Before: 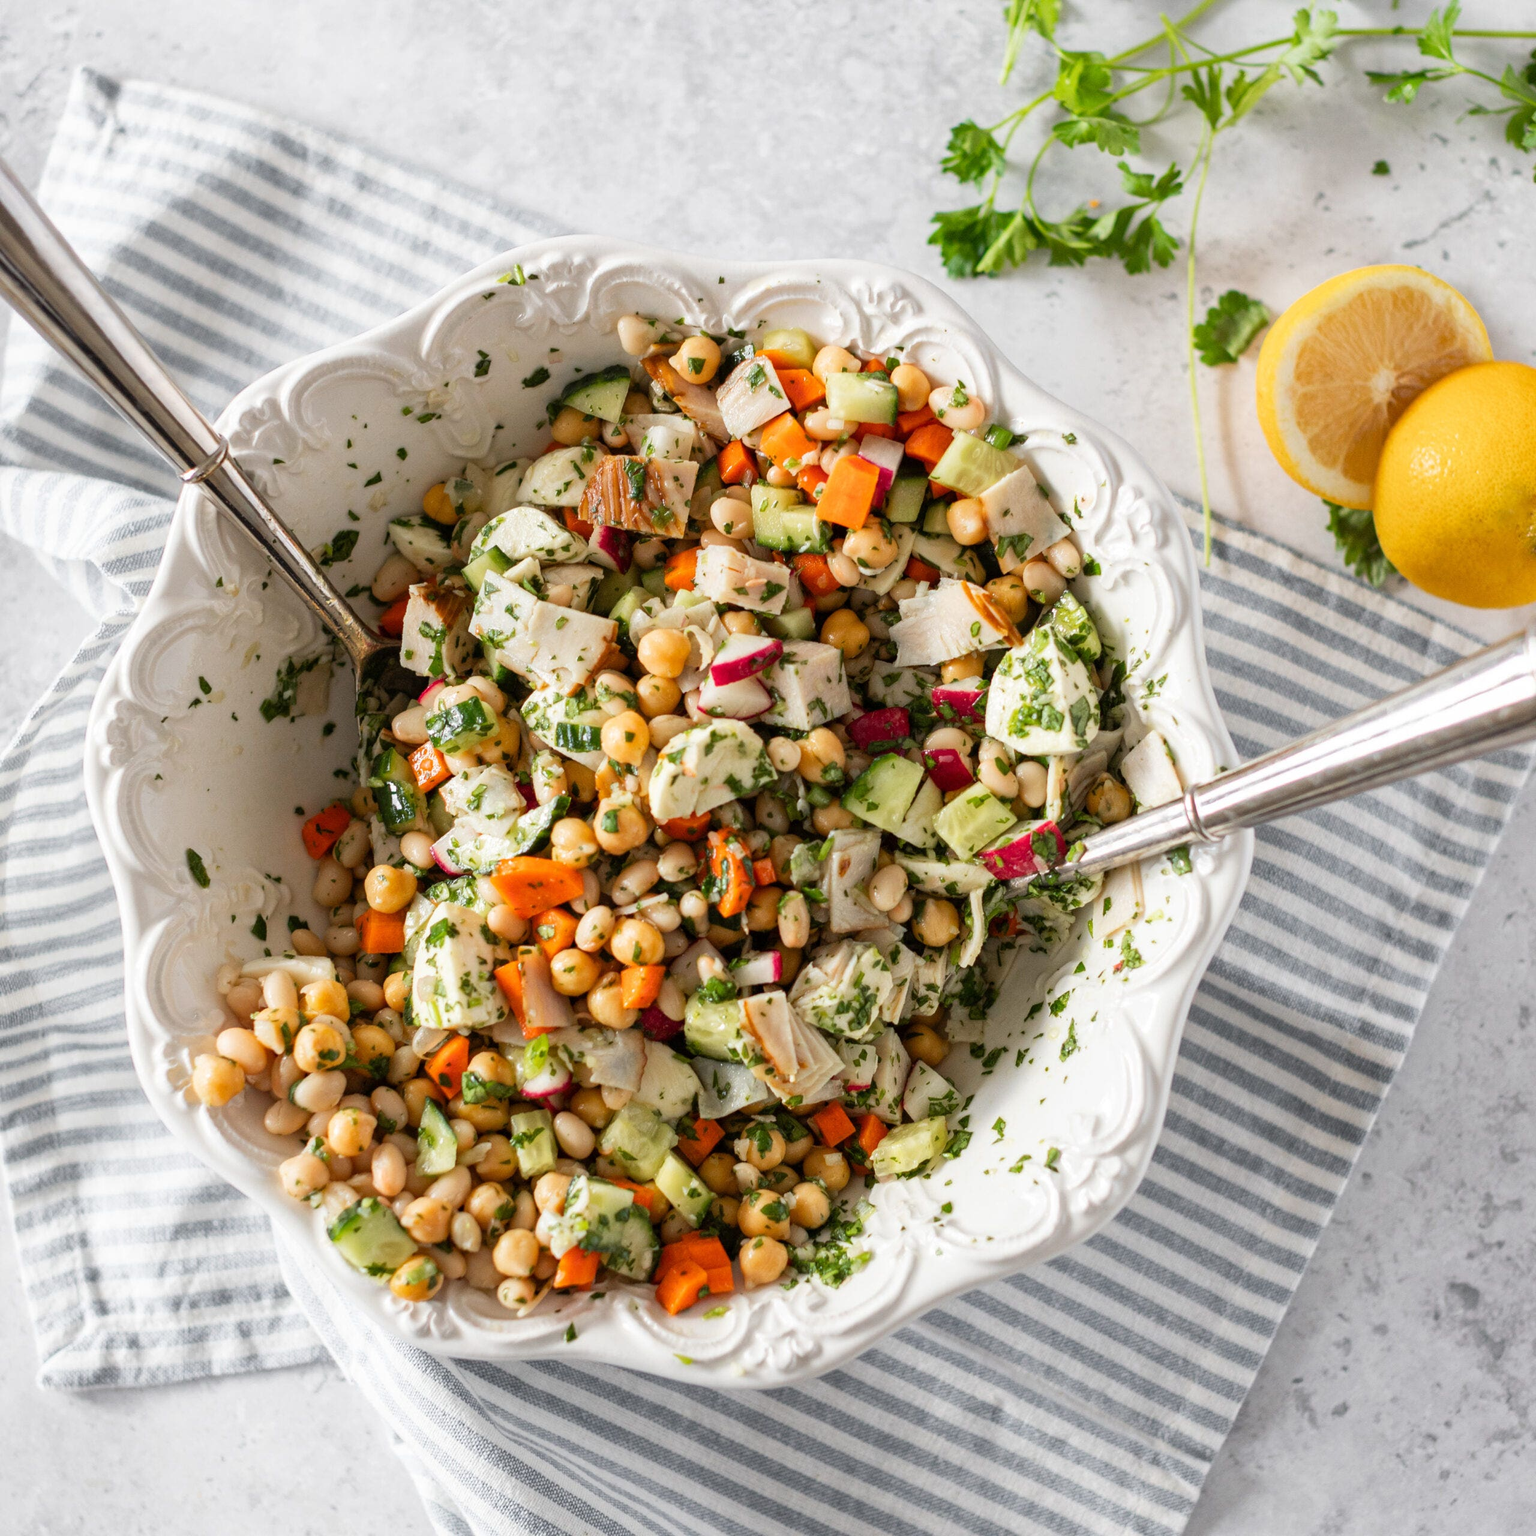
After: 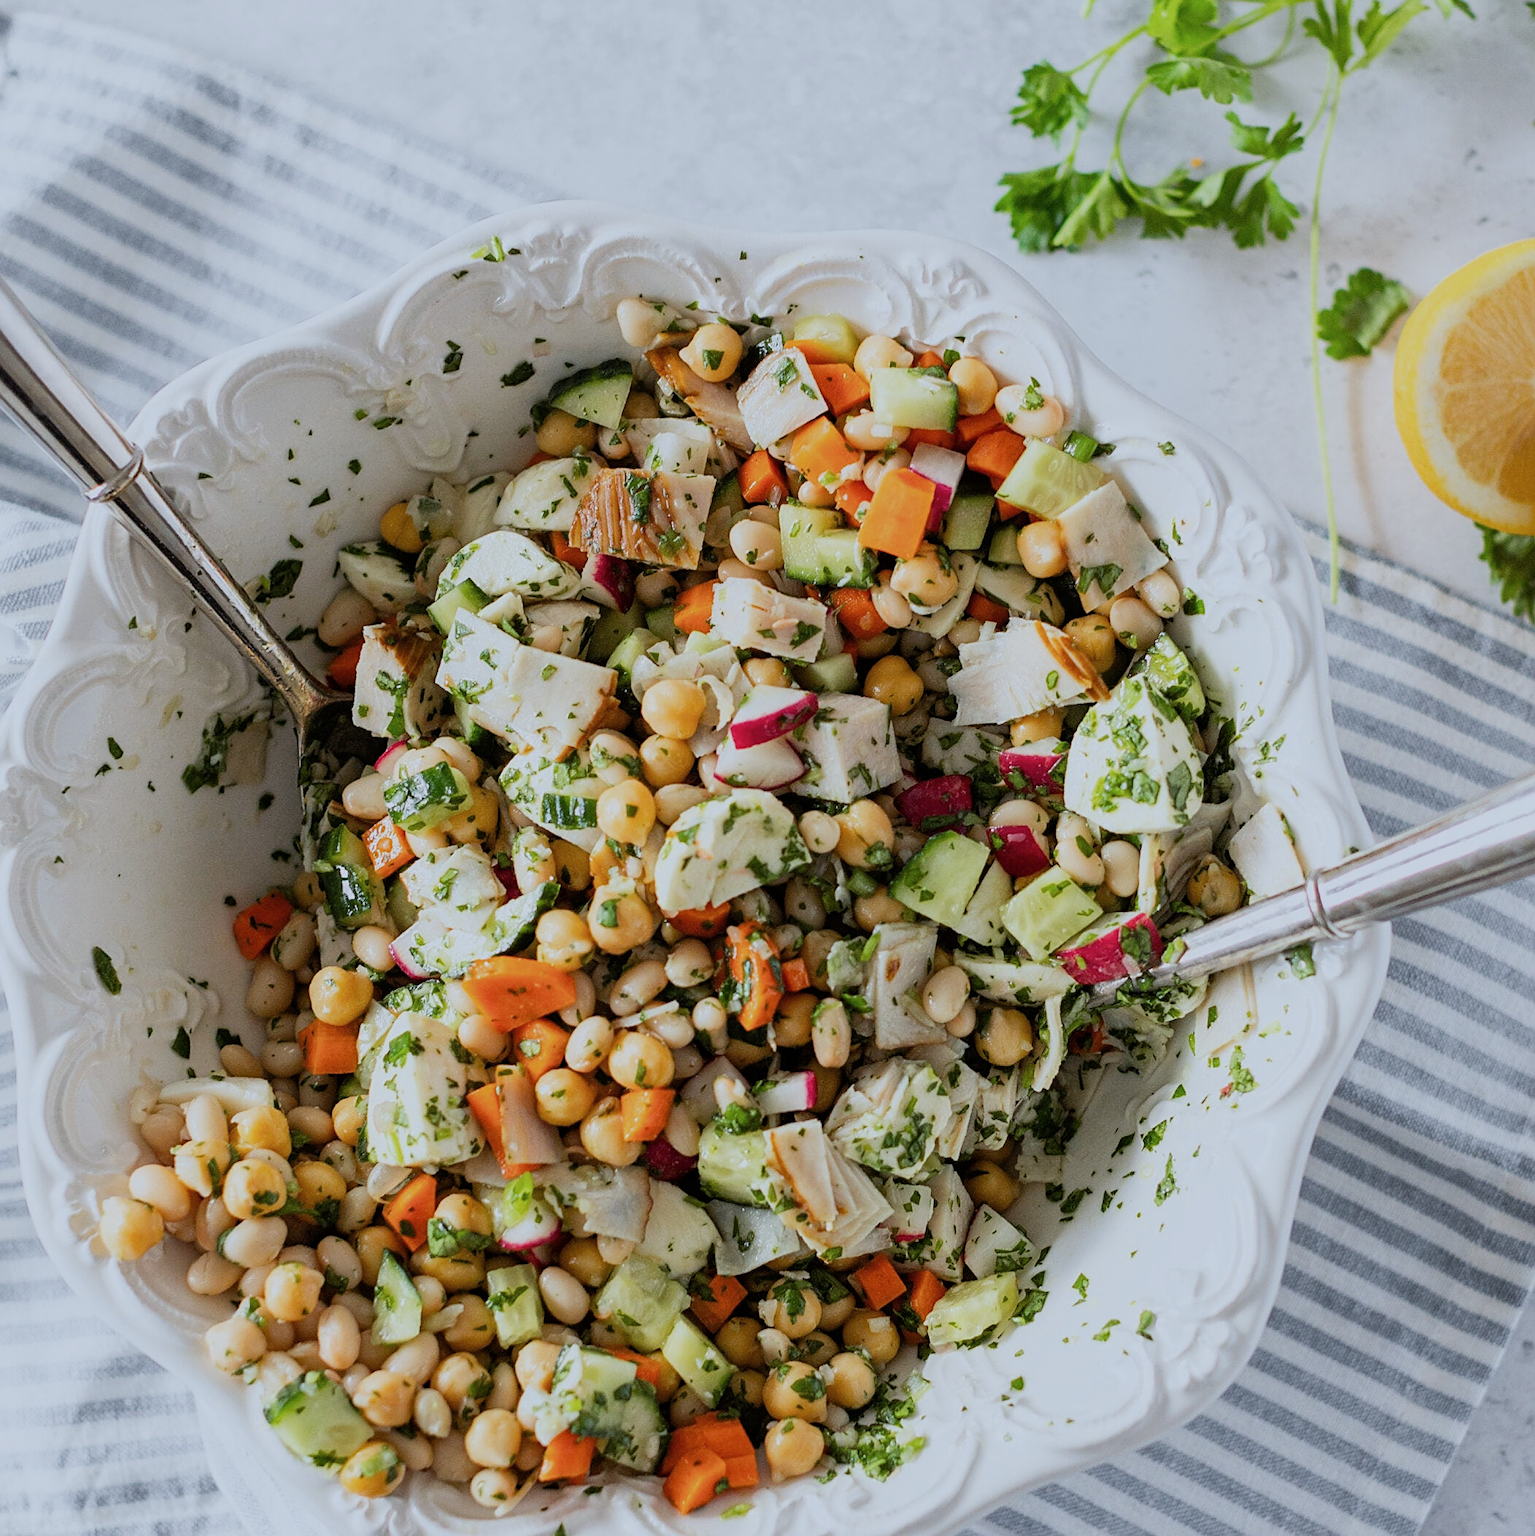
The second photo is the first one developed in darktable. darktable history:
sharpen: on, module defaults
white balance: red 0.924, blue 1.095
crop and rotate: left 7.196%, top 4.574%, right 10.605%, bottom 13.178%
contrast brightness saturation: saturation -0.05
filmic rgb: black relative exposure -16 EV, white relative exposure 4.97 EV, hardness 6.25
